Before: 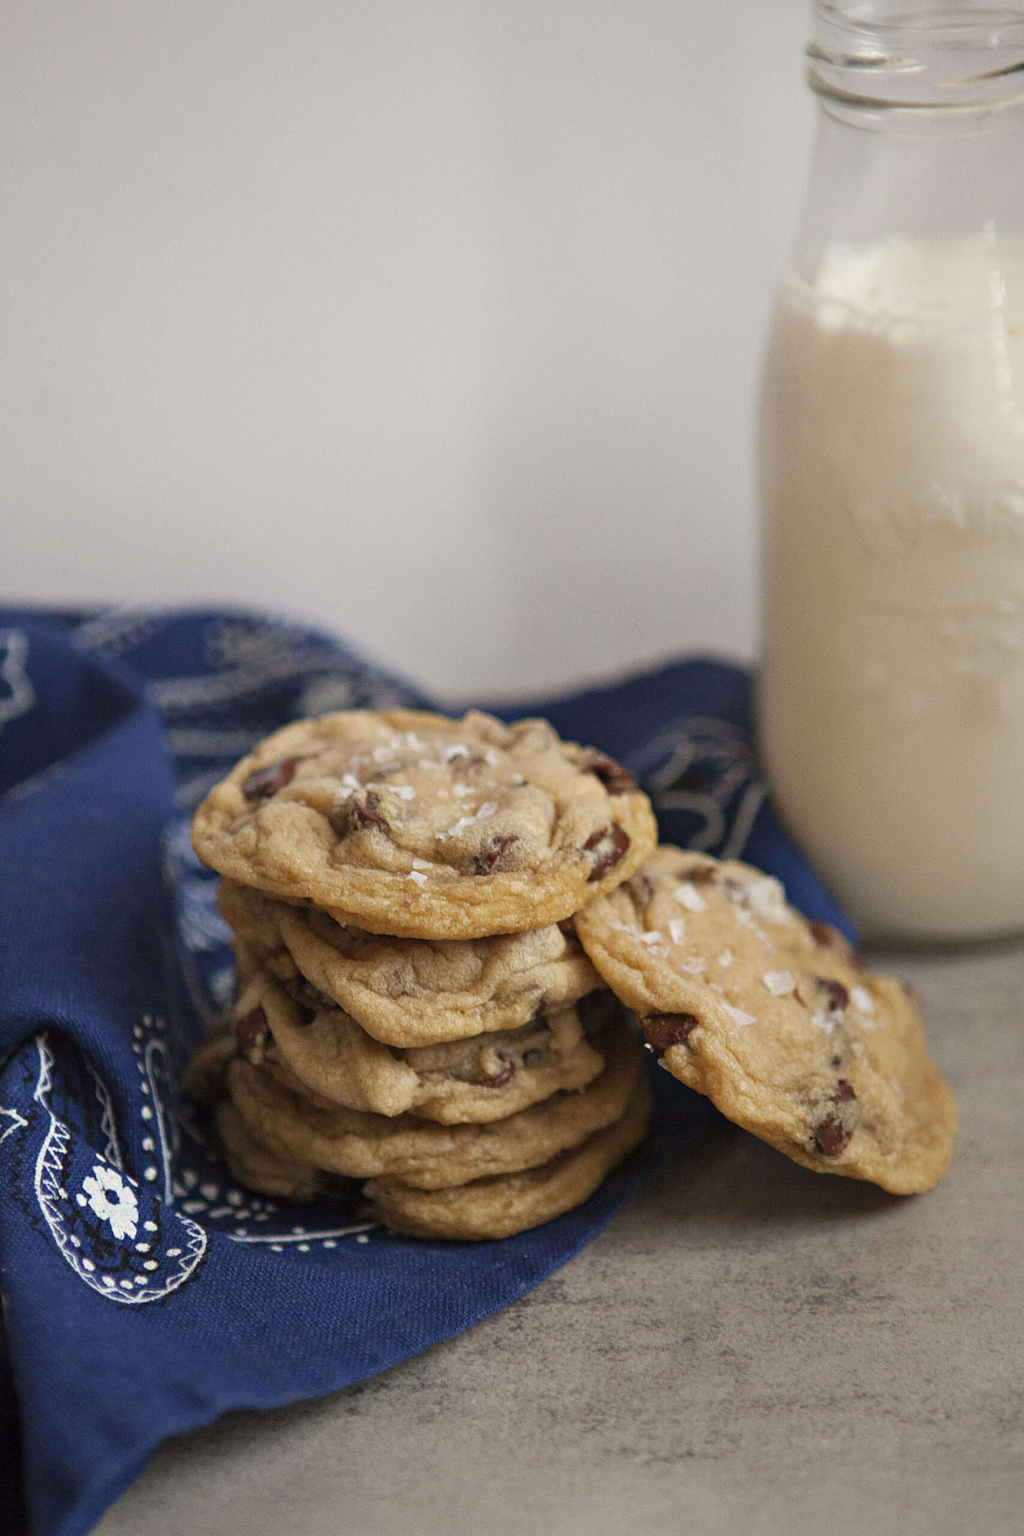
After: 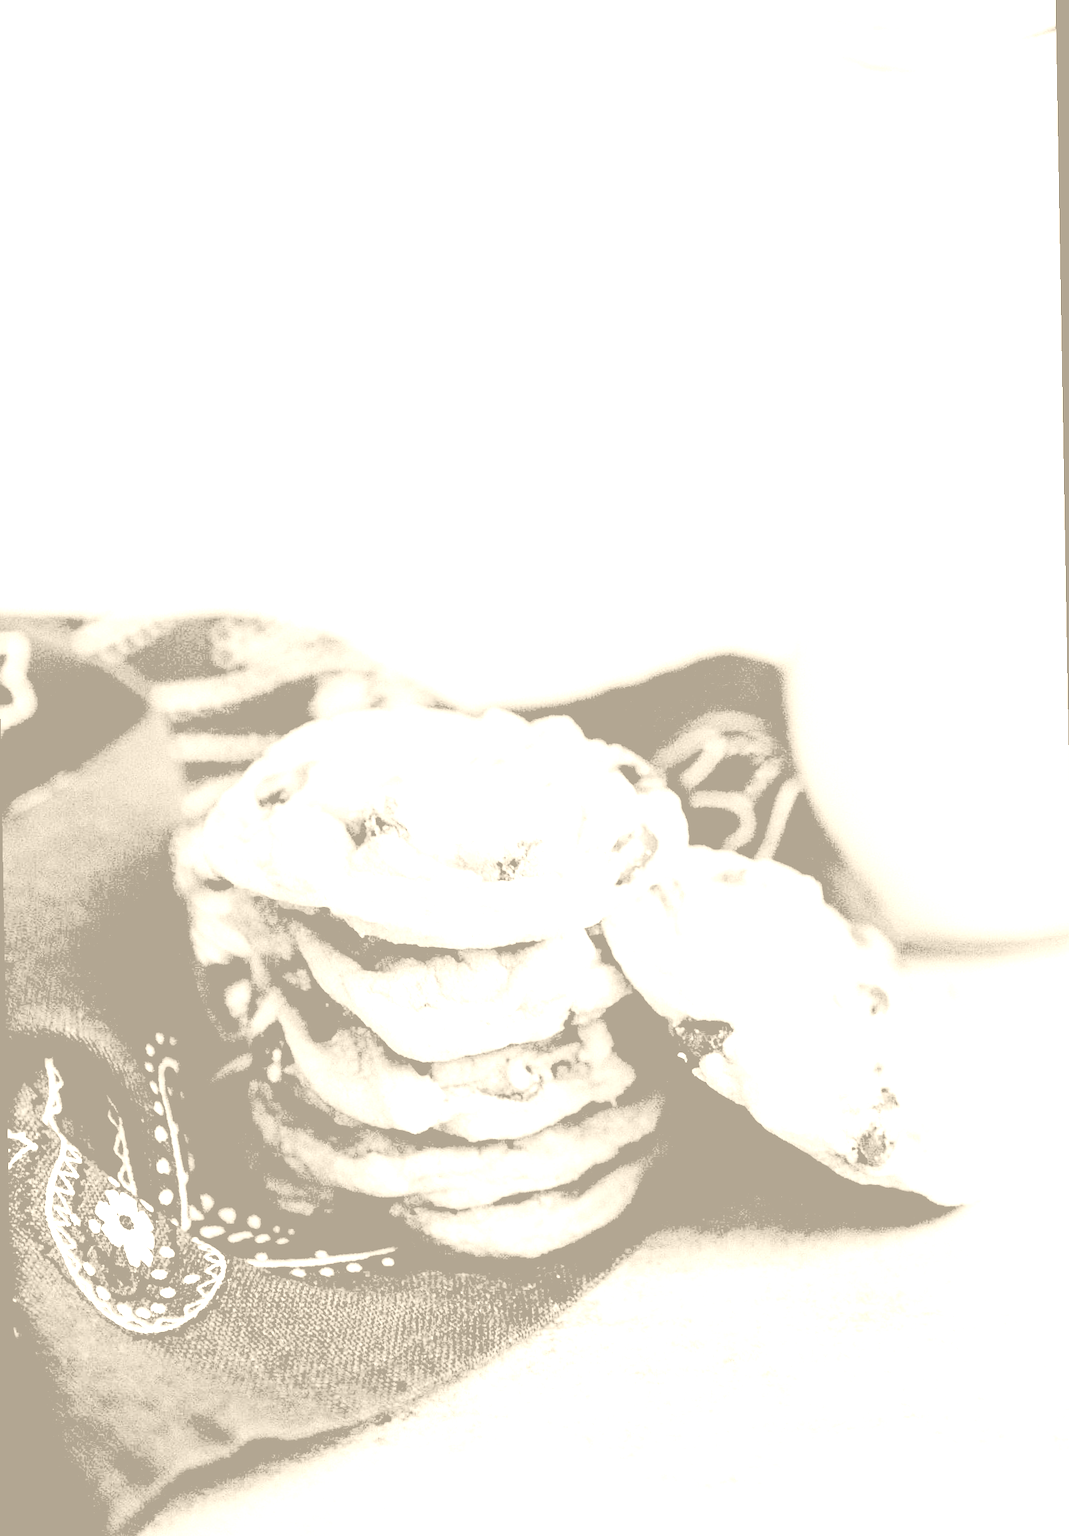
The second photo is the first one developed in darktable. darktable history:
rotate and perspective: rotation -1°, crop left 0.011, crop right 0.989, crop top 0.025, crop bottom 0.975
rgb levels: levels [[0.027, 0.429, 0.996], [0, 0.5, 1], [0, 0.5, 1]]
base curve: curves: ch0 [(0, 0) (0.028, 0.03) (0.121, 0.232) (0.46, 0.748) (0.859, 0.968) (1, 1)], preserve colors none
colorize: hue 36°, saturation 71%, lightness 80.79%
color balance rgb: linear chroma grading › shadows -3%, linear chroma grading › highlights -4%
